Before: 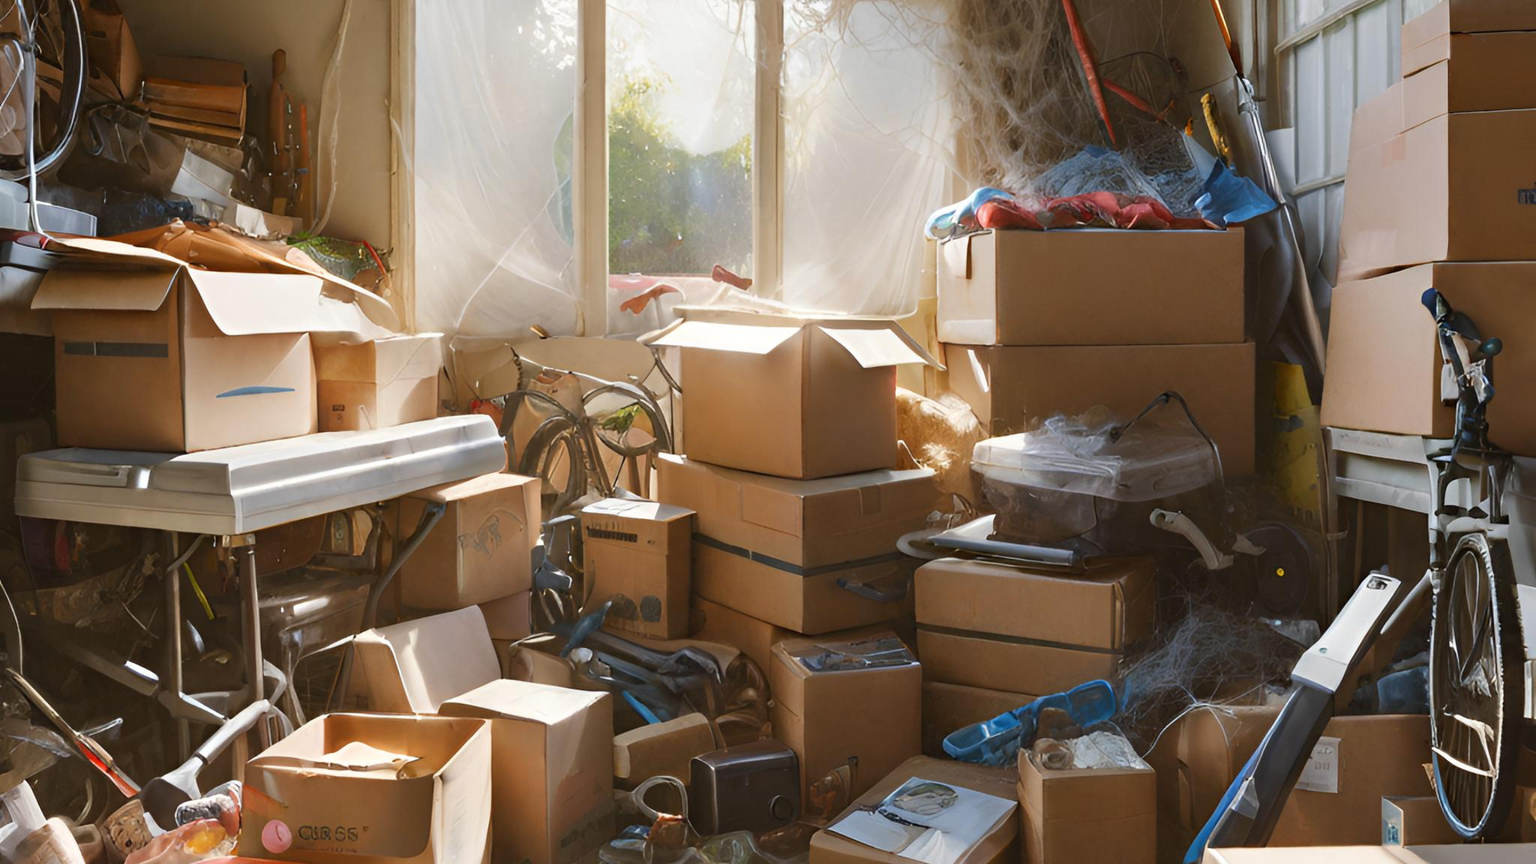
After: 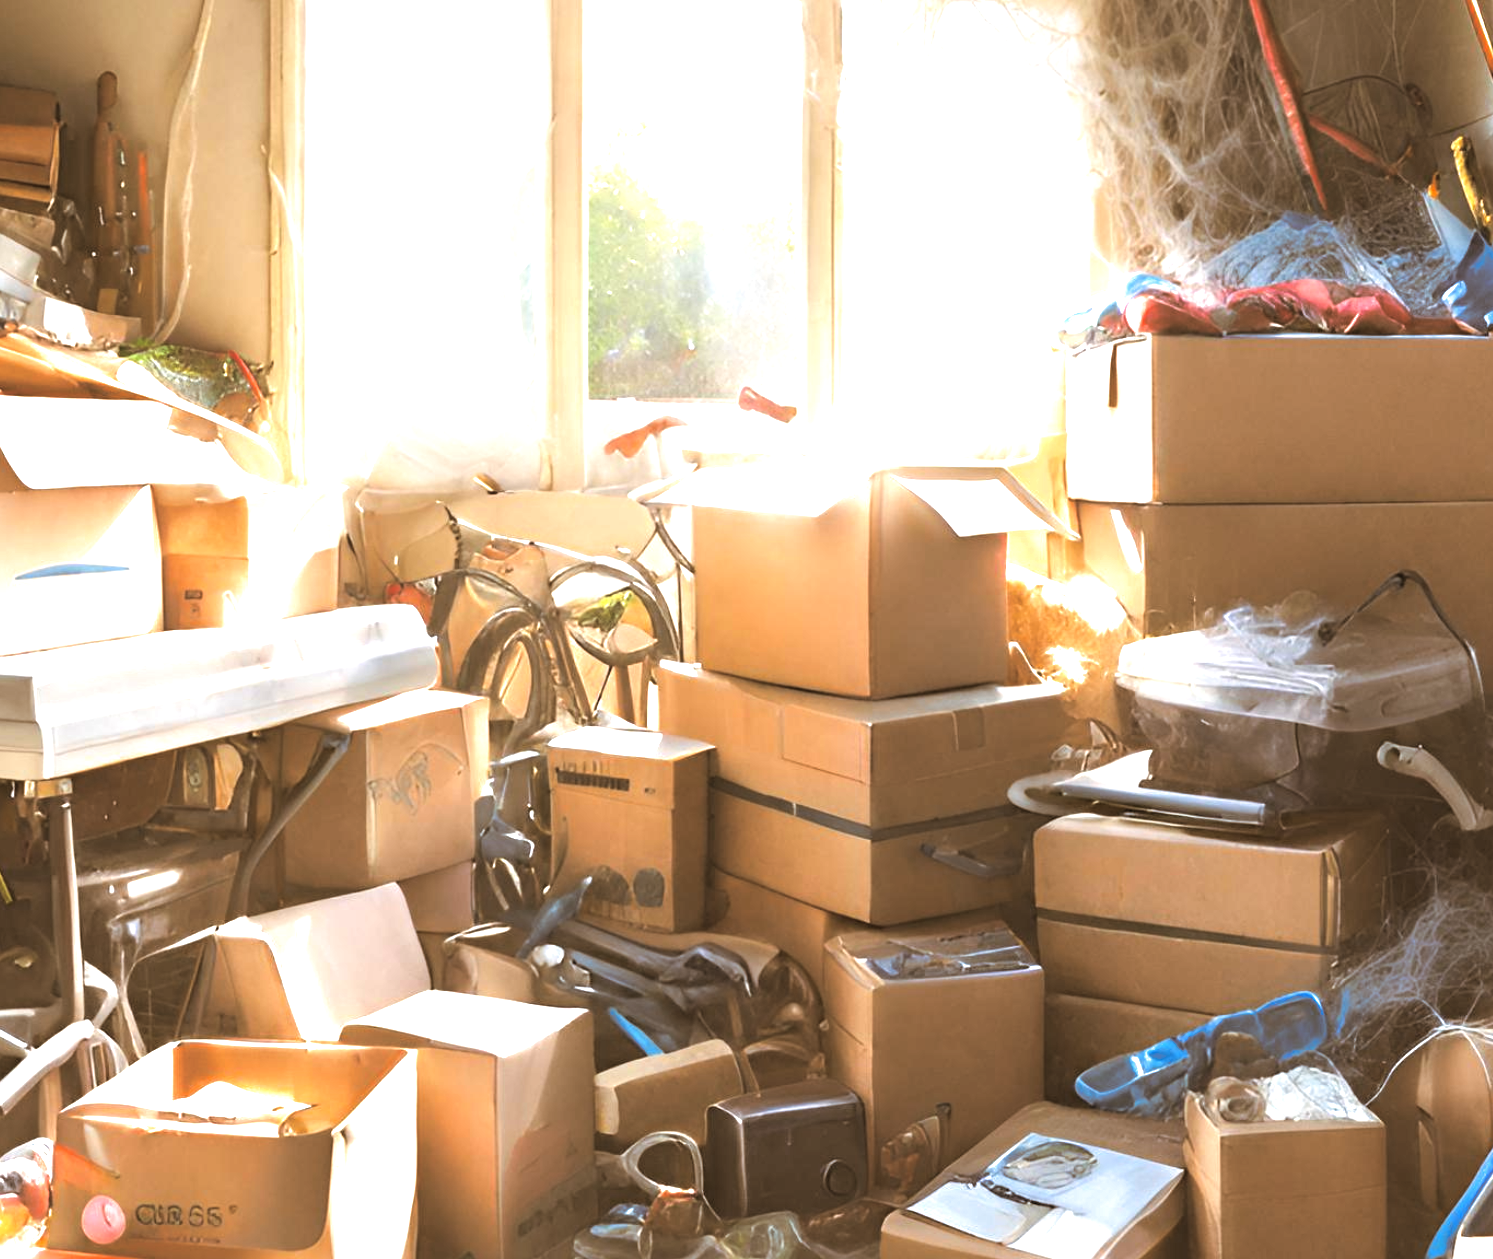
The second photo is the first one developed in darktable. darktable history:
split-toning: shadows › hue 32.4°, shadows › saturation 0.51, highlights › hue 180°, highlights › saturation 0, balance -60.17, compress 55.19%
exposure: black level correction 0, exposure 1.45 EV, compensate exposure bias true, compensate highlight preservation false
crop and rotate: left 13.409%, right 19.924%
tone equalizer: on, module defaults
